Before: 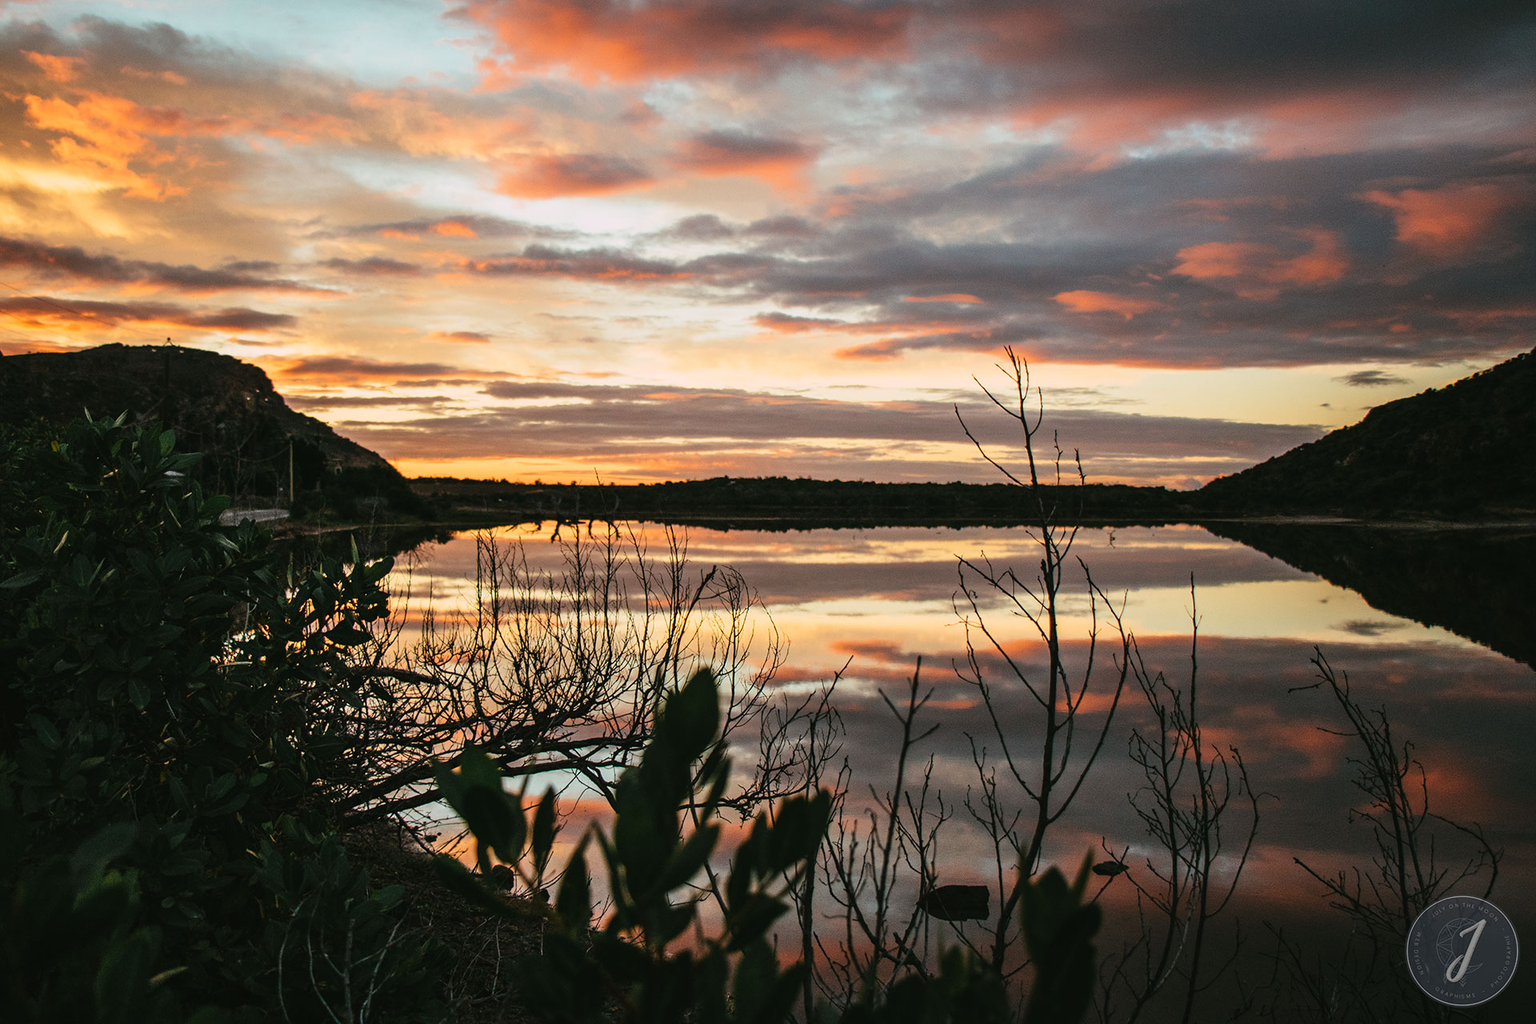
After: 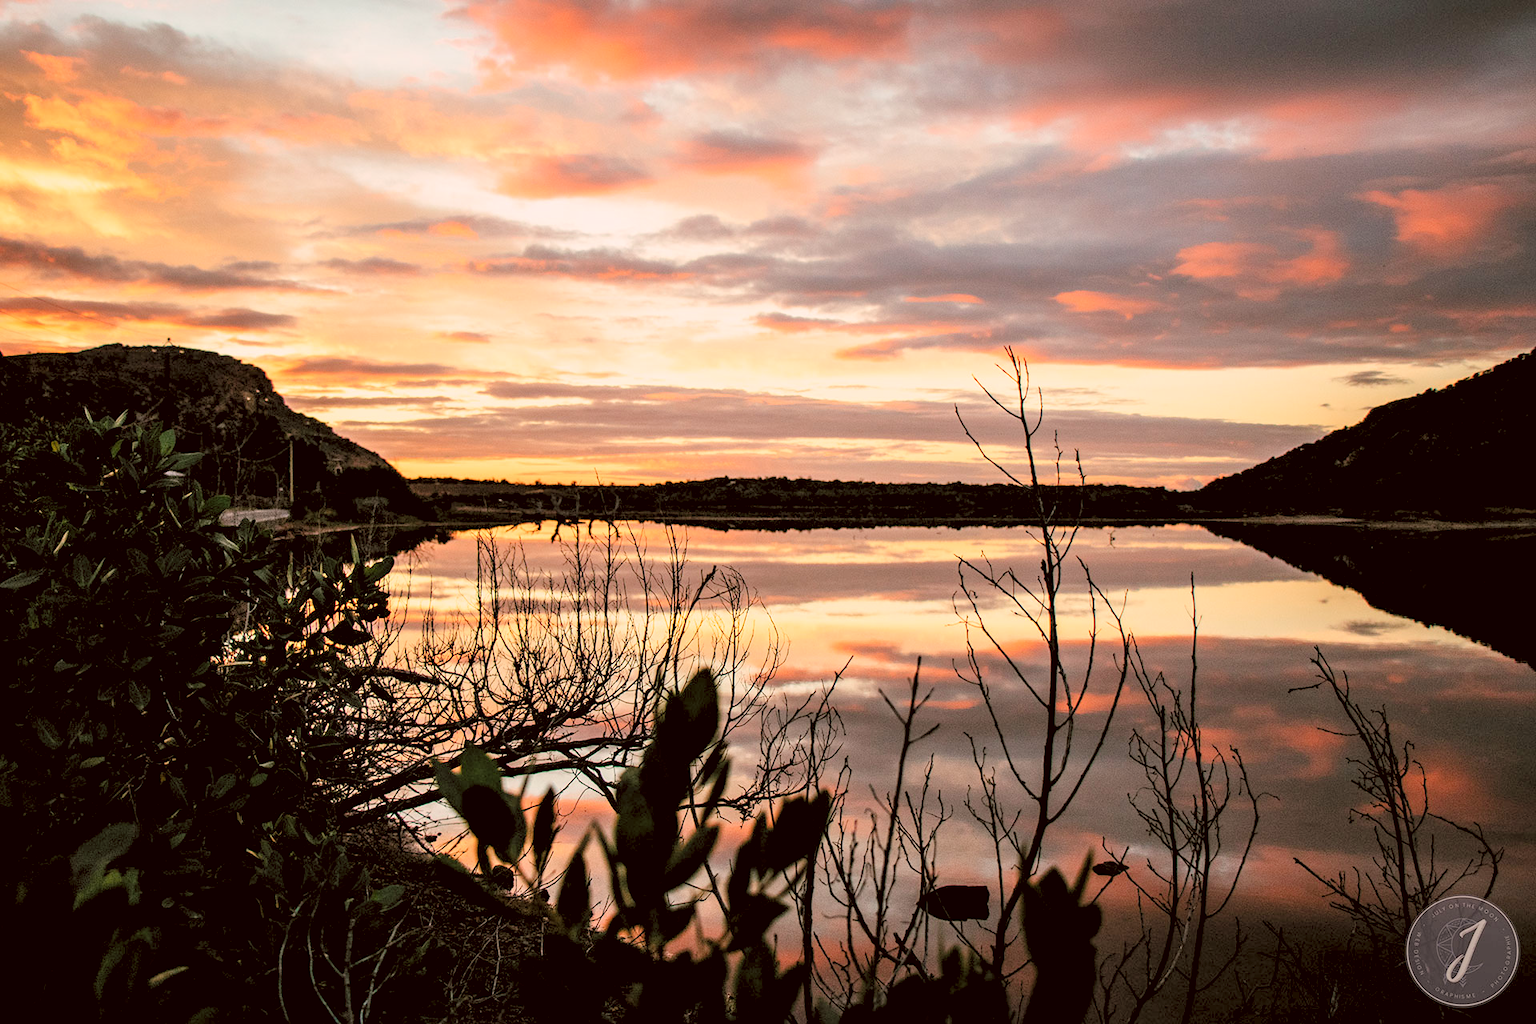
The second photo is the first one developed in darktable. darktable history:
color correction: highlights a* 10.21, highlights b* 9.79, shadows a* 8.61, shadows b* 7.88, saturation 0.8
levels: levels [0.072, 0.414, 0.976]
